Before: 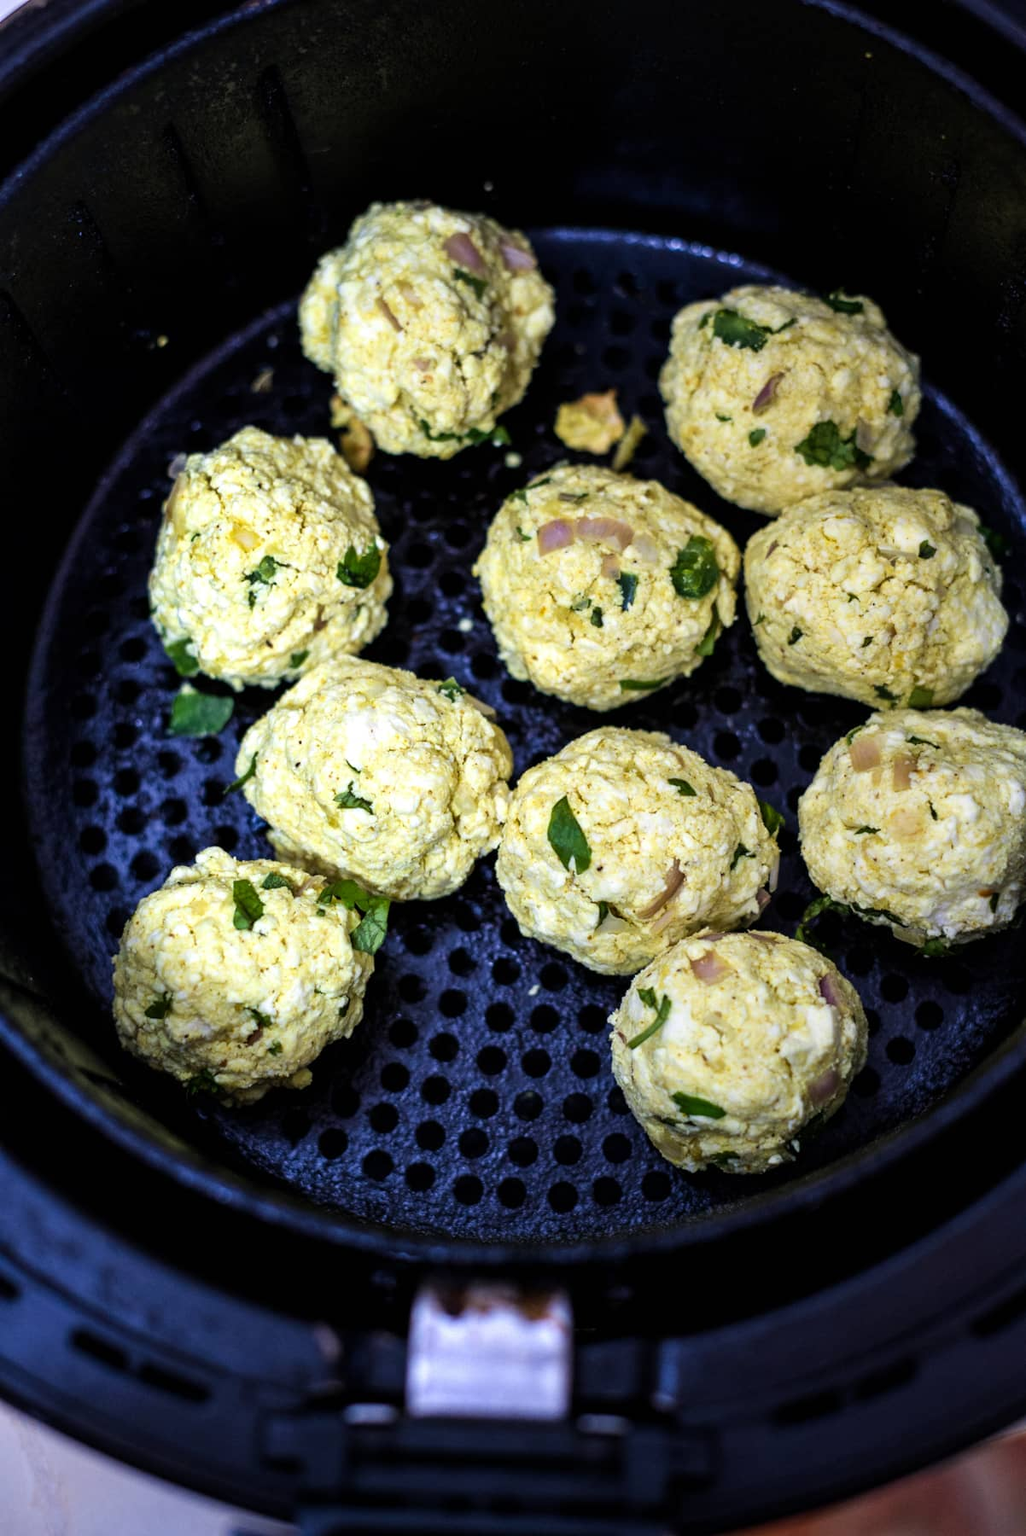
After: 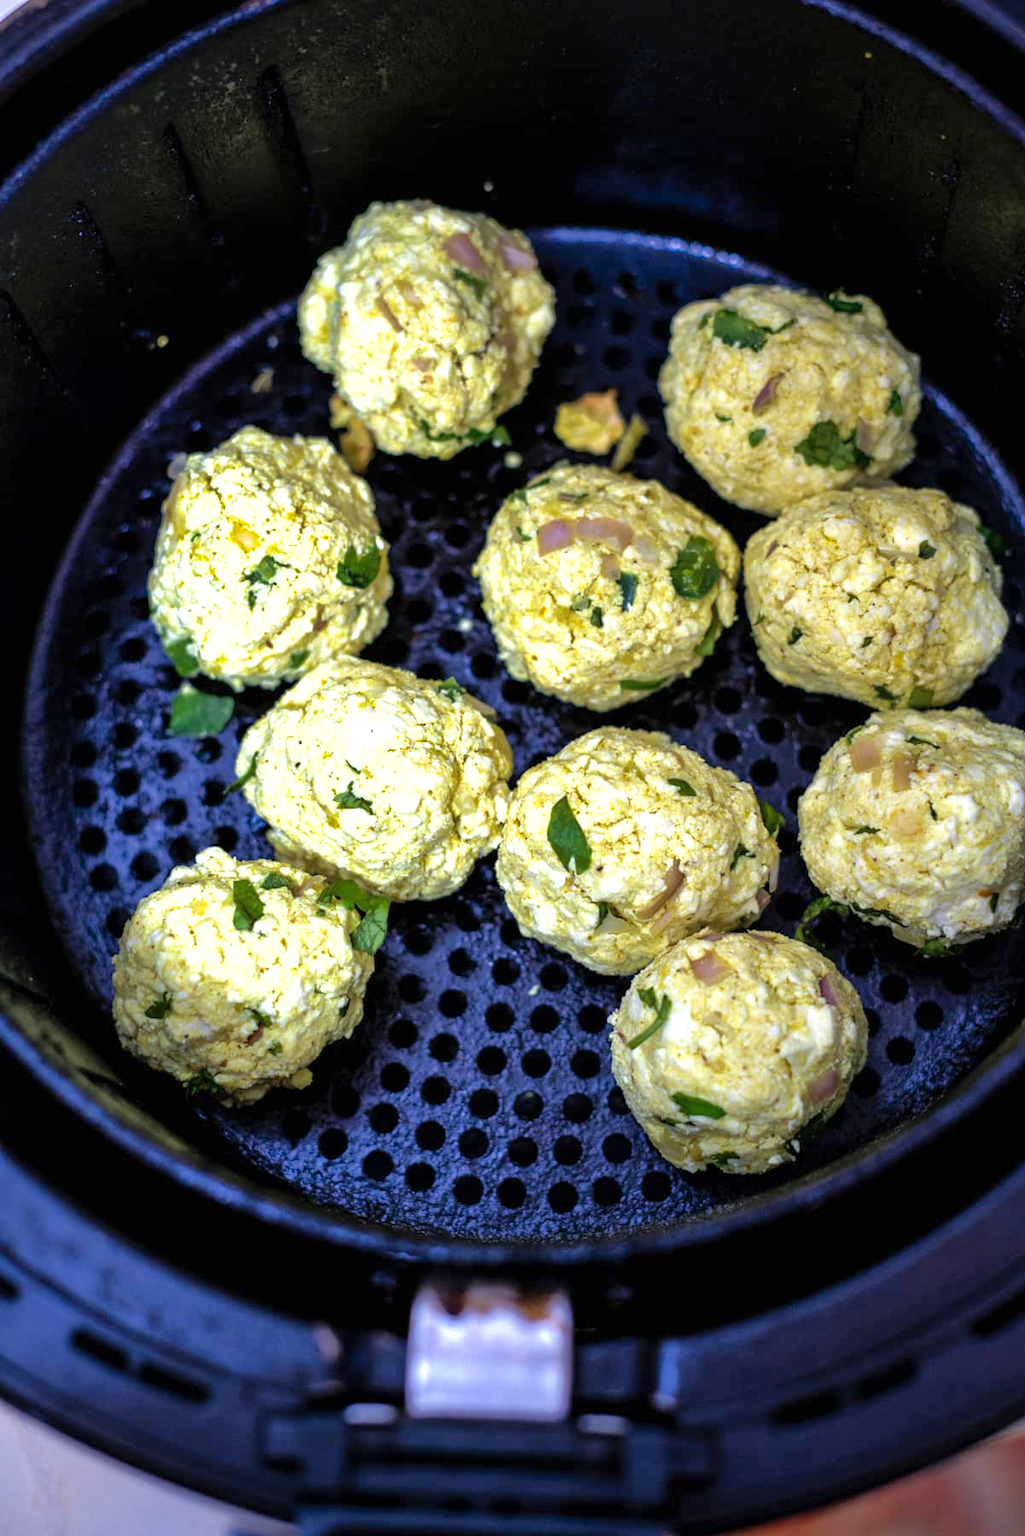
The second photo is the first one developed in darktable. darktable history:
exposure: exposure 0.3 EV, compensate highlight preservation false
shadows and highlights: on, module defaults
